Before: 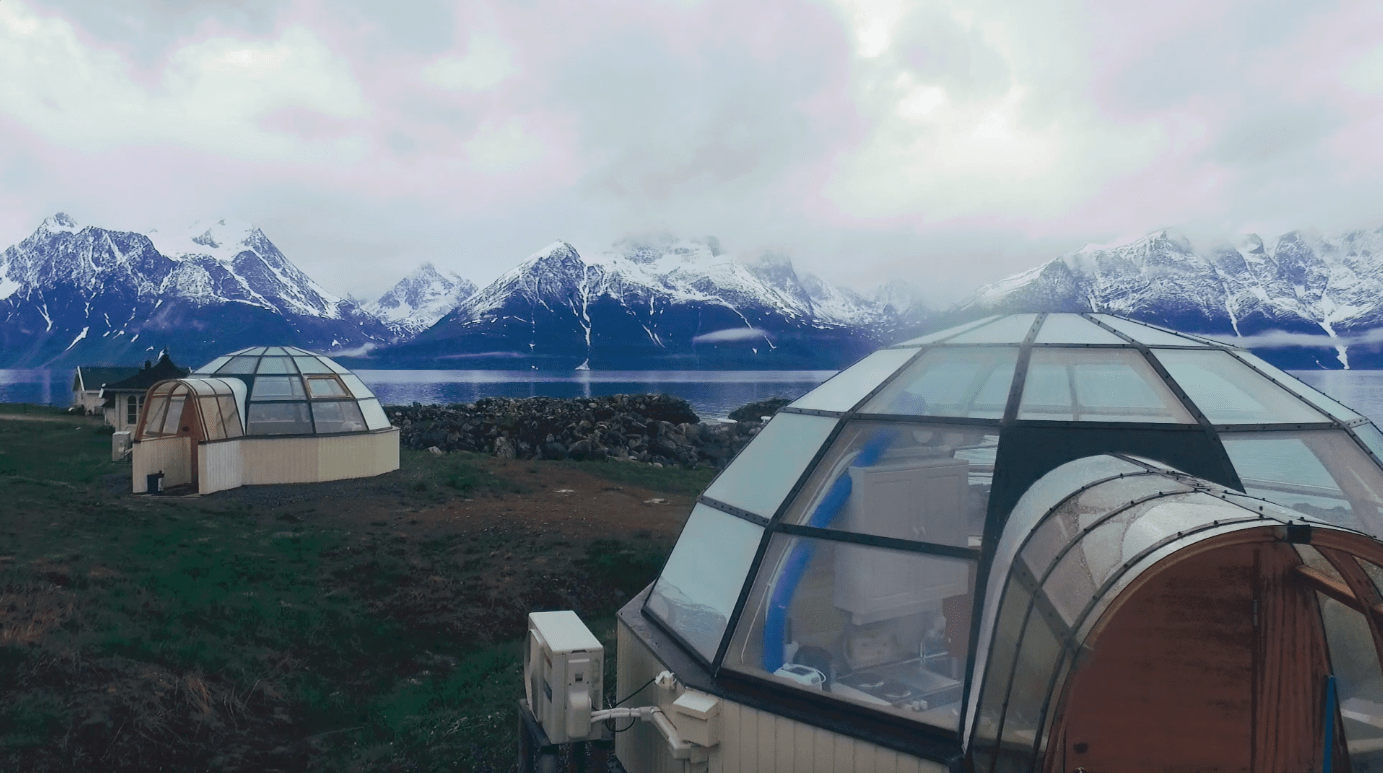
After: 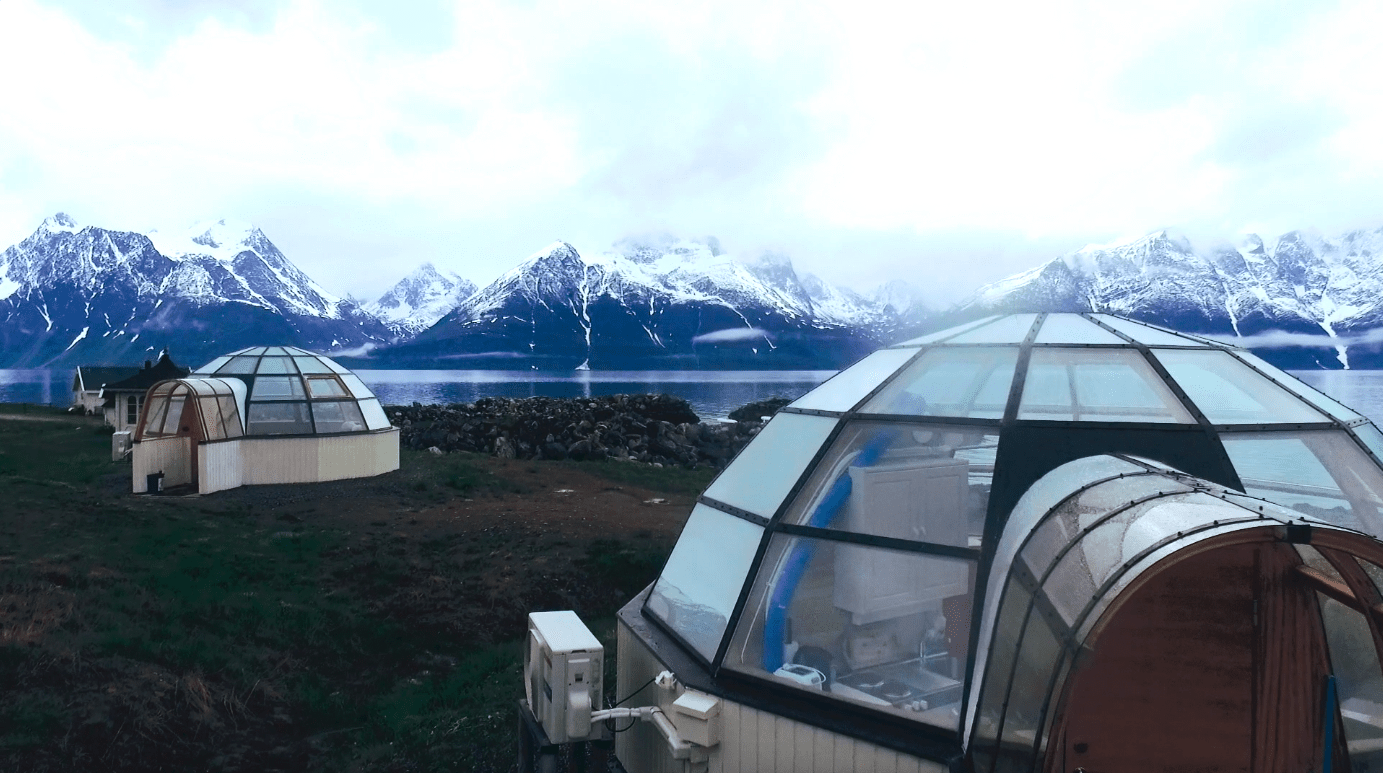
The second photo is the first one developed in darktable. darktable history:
tone equalizer: -8 EV -0.75 EV, -7 EV -0.7 EV, -6 EV -0.6 EV, -5 EV -0.4 EV, -3 EV 0.4 EV, -2 EV 0.6 EV, -1 EV 0.7 EV, +0 EV 0.75 EV, edges refinement/feathering 500, mask exposure compensation -1.57 EV, preserve details no
color correction: highlights a* -0.772, highlights b* -8.92
